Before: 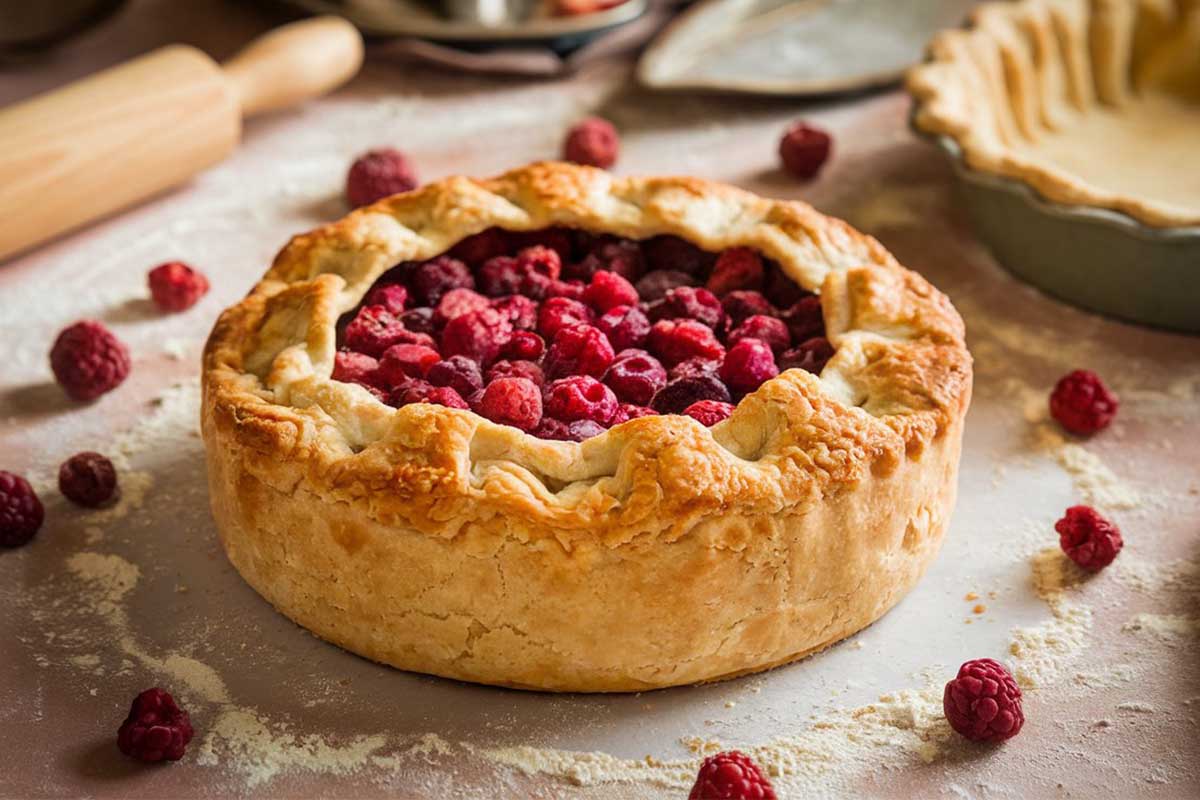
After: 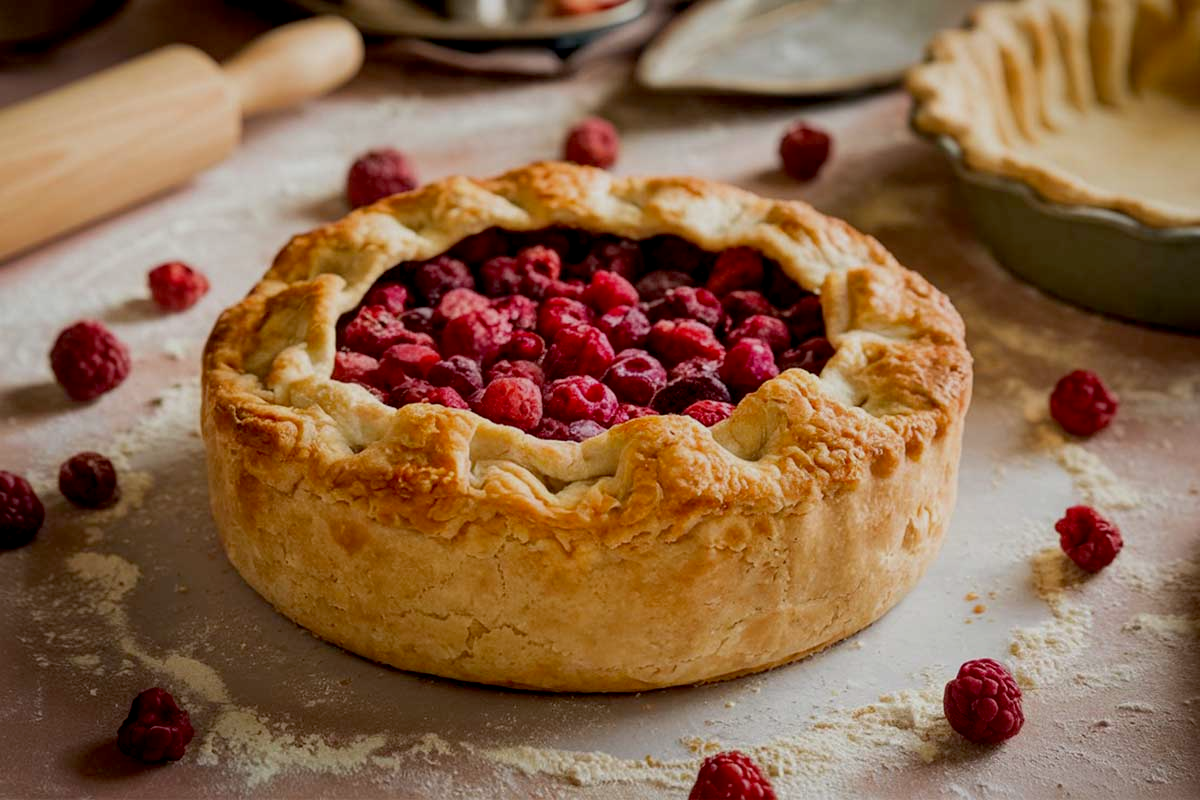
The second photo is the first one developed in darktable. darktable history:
exposure: black level correction 0.011, exposure -0.478 EV, compensate highlight preservation false
